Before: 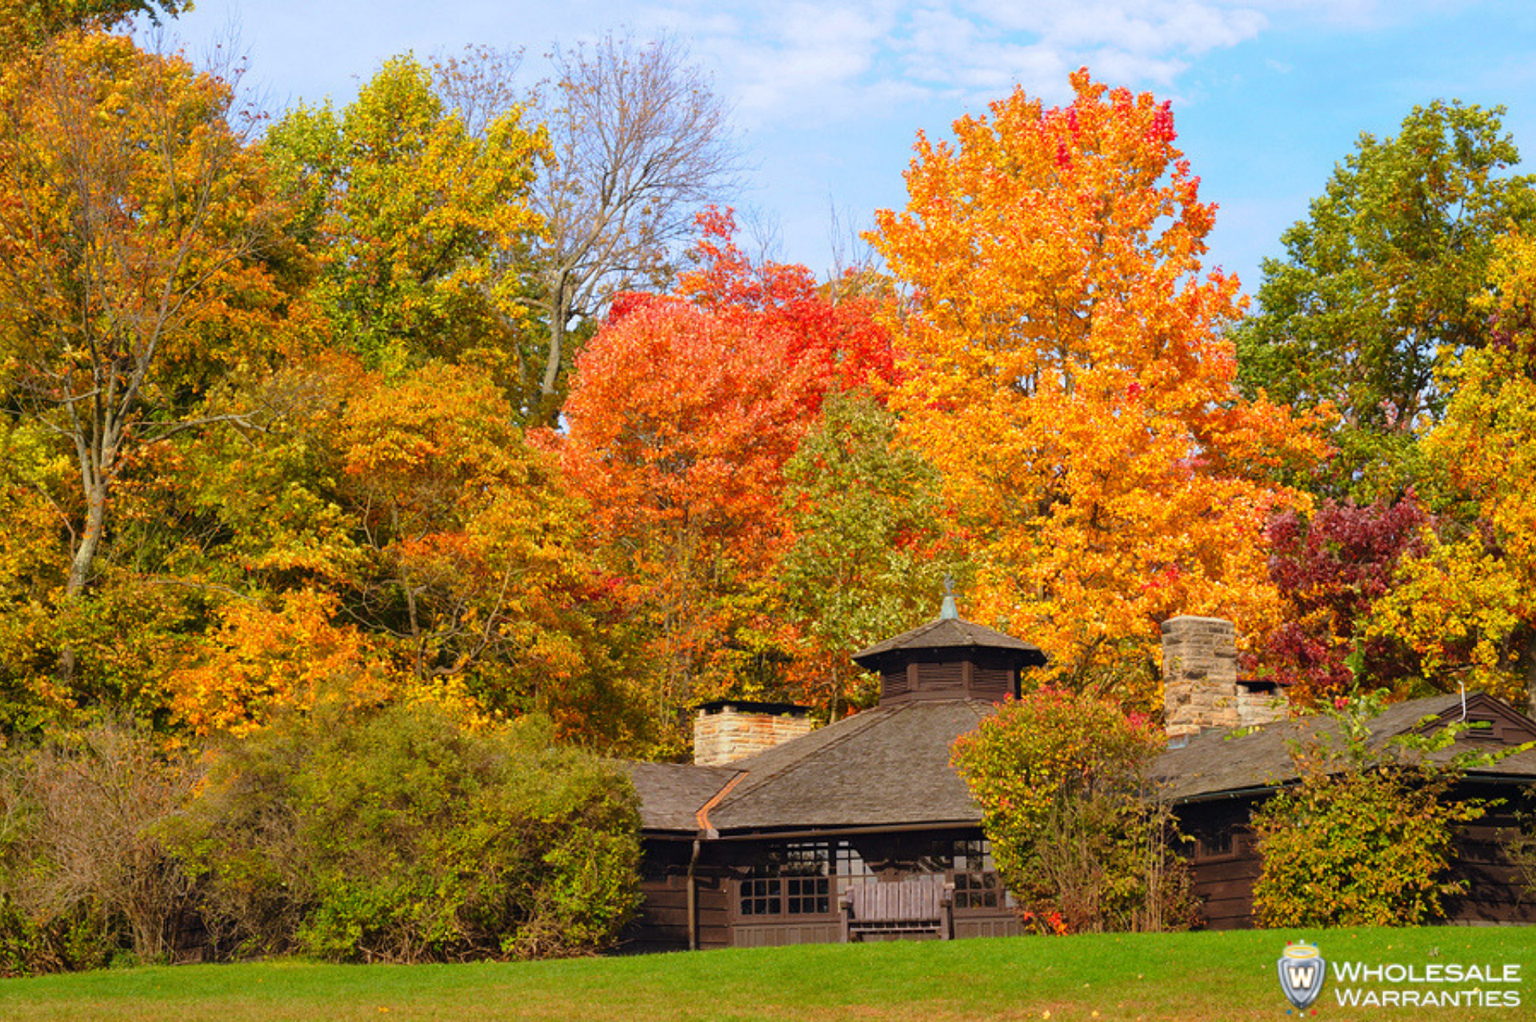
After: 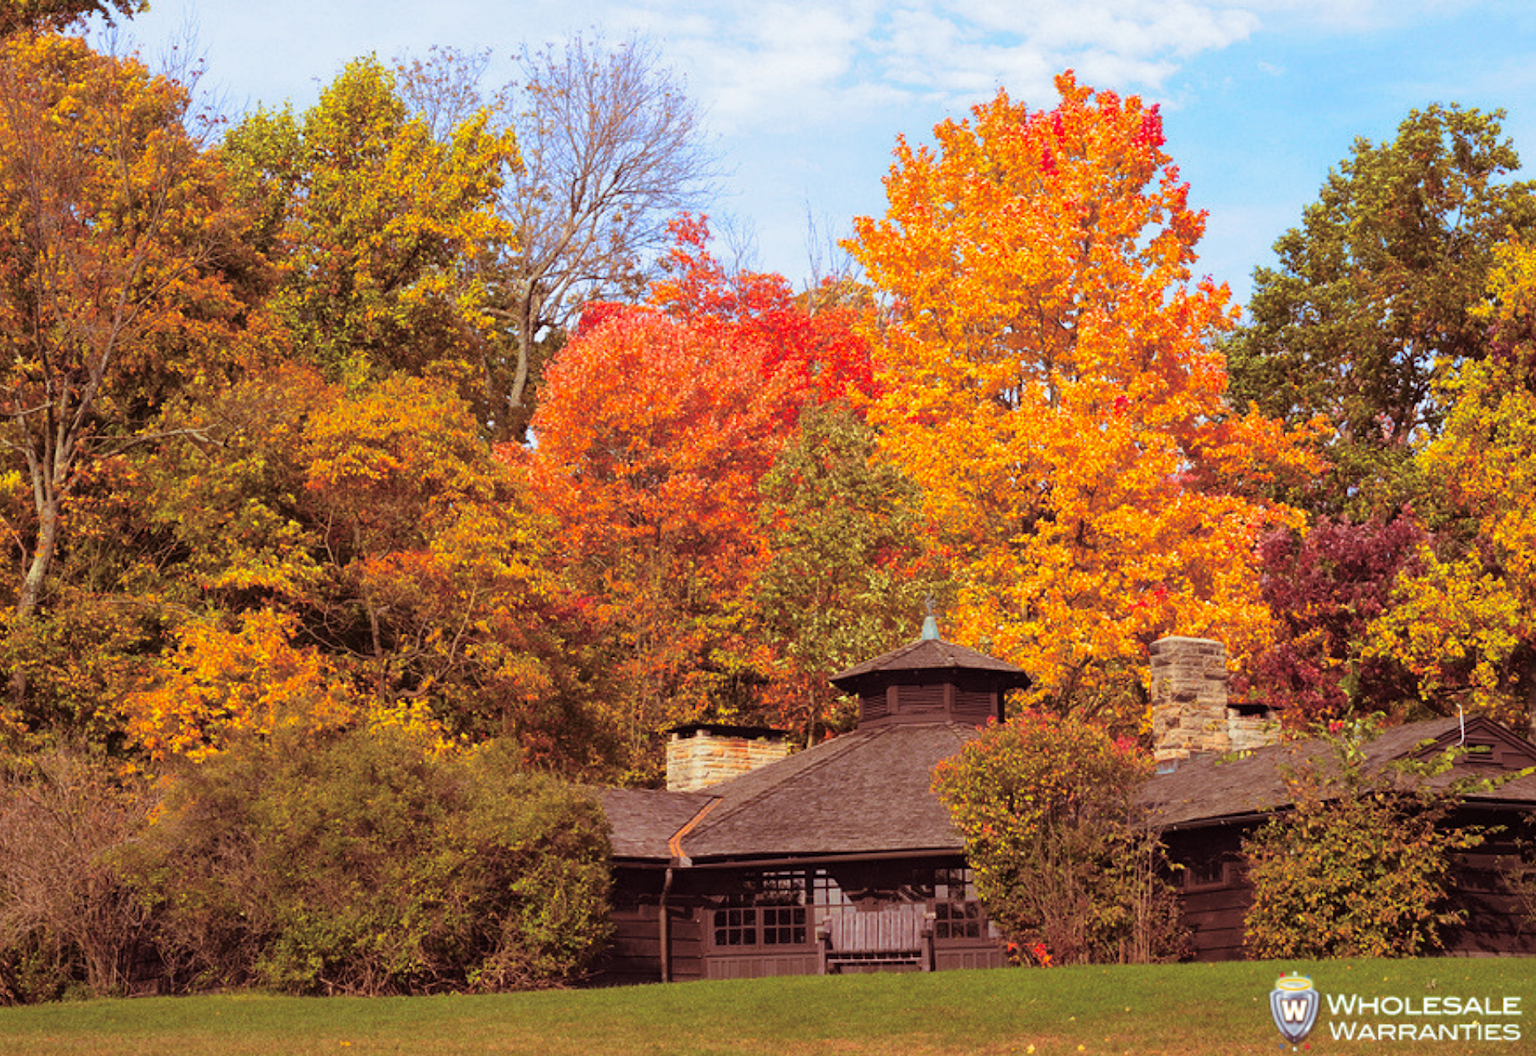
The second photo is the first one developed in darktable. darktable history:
crop and rotate: left 3.238%
split-toning: shadows › hue 360°
vibrance: vibrance 20%
tone equalizer: on, module defaults
white balance: red 1.004, blue 1.024
